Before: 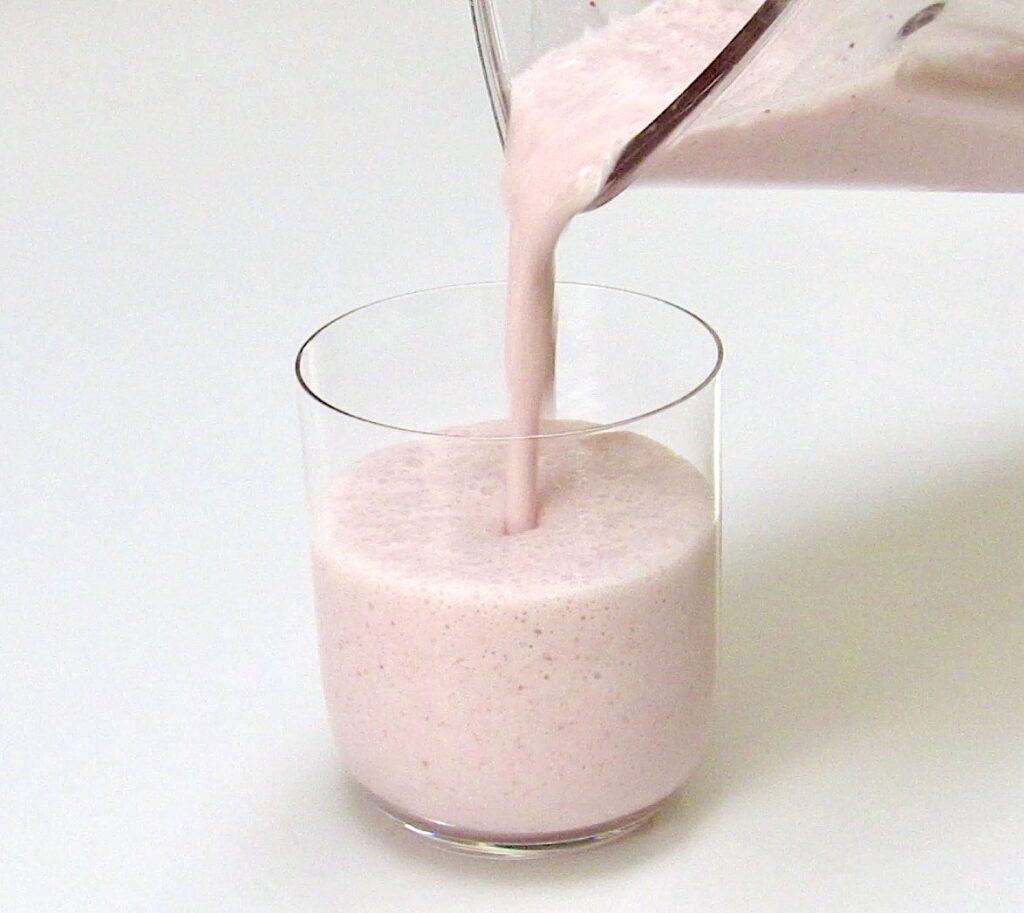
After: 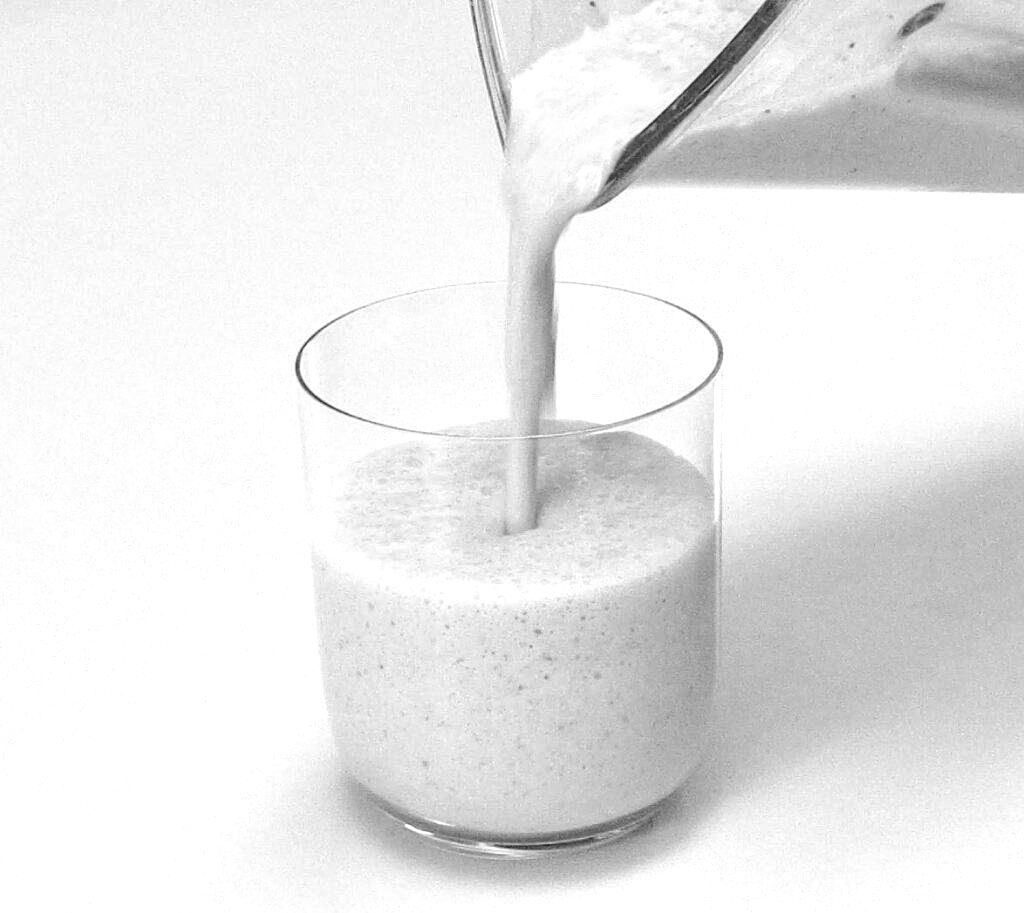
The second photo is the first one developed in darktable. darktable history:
local contrast: highlights 0%, shadows 0%, detail 133%
color correction: highlights a* -4.73, highlights b* 5.06, saturation 0.97
monochrome: a -71.75, b 75.82
tone equalizer: -8 EV -0.417 EV, -7 EV -0.389 EV, -6 EV -0.333 EV, -5 EV -0.222 EV, -3 EV 0.222 EV, -2 EV 0.333 EV, -1 EV 0.389 EV, +0 EV 0.417 EV, edges refinement/feathering 500, mask exposure compensation -1.57 EV, preserve details no
